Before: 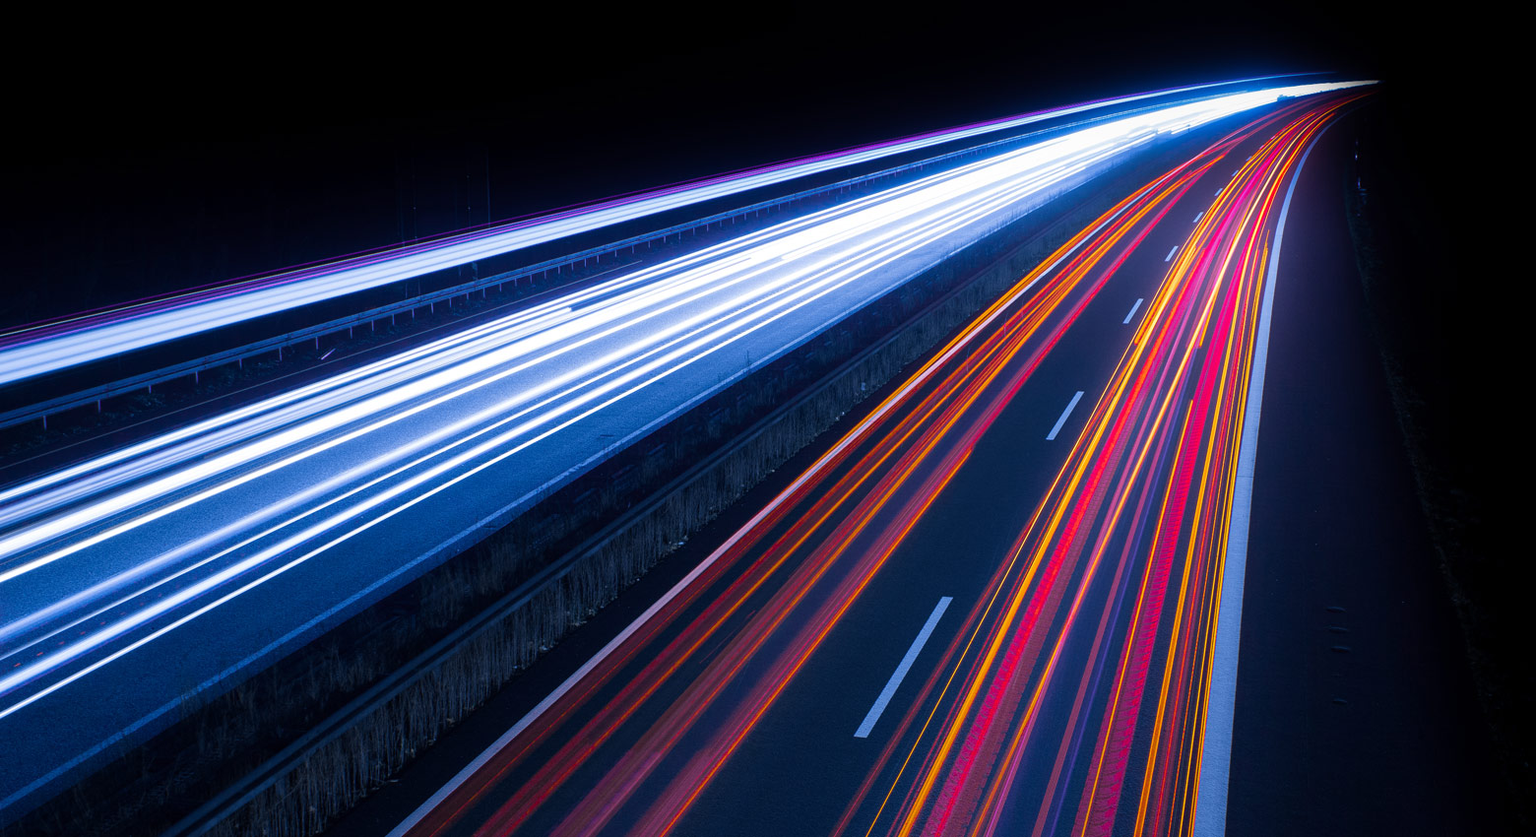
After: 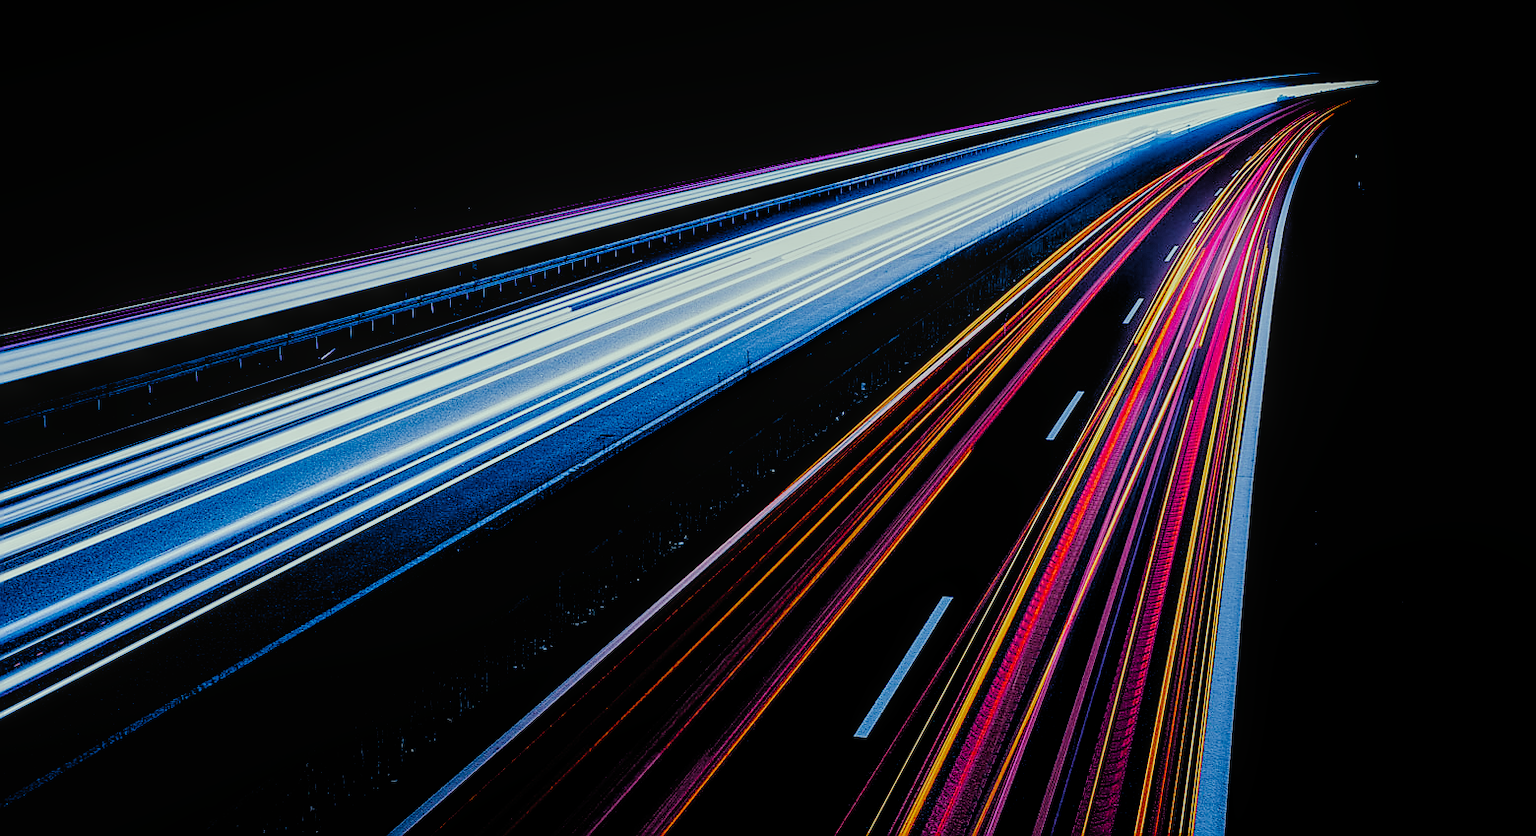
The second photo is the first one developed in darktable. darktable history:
color correction: highlights a* -8, highlights b* 3.1
local contrast: on, module defaults
filmic rgb: black relative exposure -2.85 EV, white relative exposure 4.56 EV, hardness 1.77, contrast 1.25, preserve chrominance no, color science v5 (2021)
exposure: black level correction 0.004, exposure 0.014 EV, compensate highlight preservation false
sharpen: radius 1.4, amount 1.25, threshold 0.7
